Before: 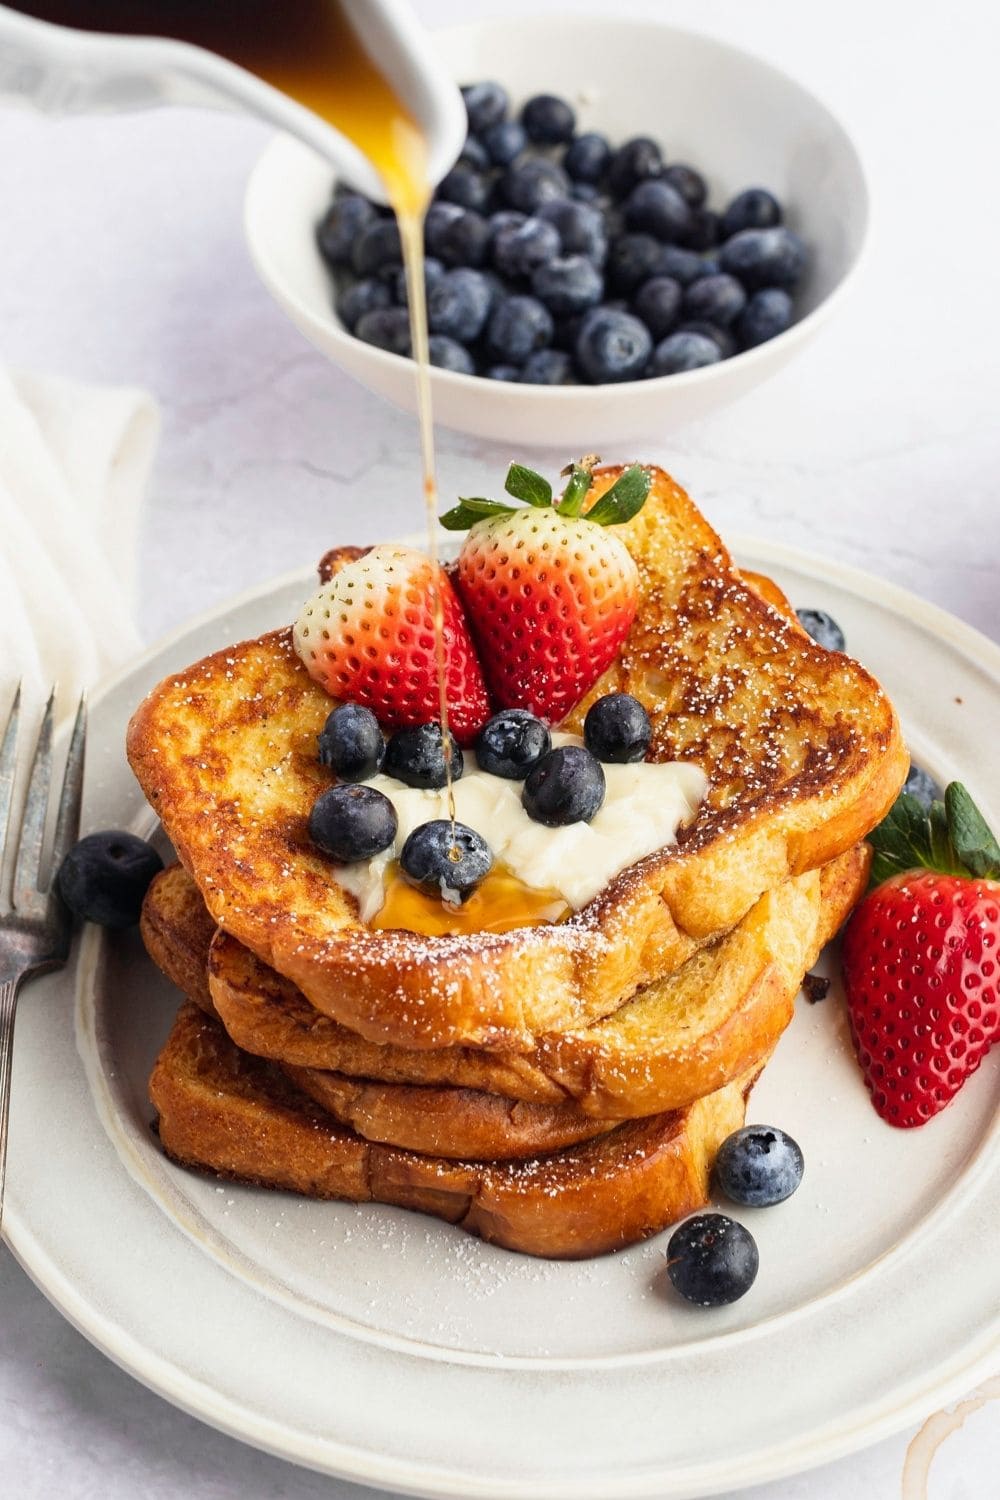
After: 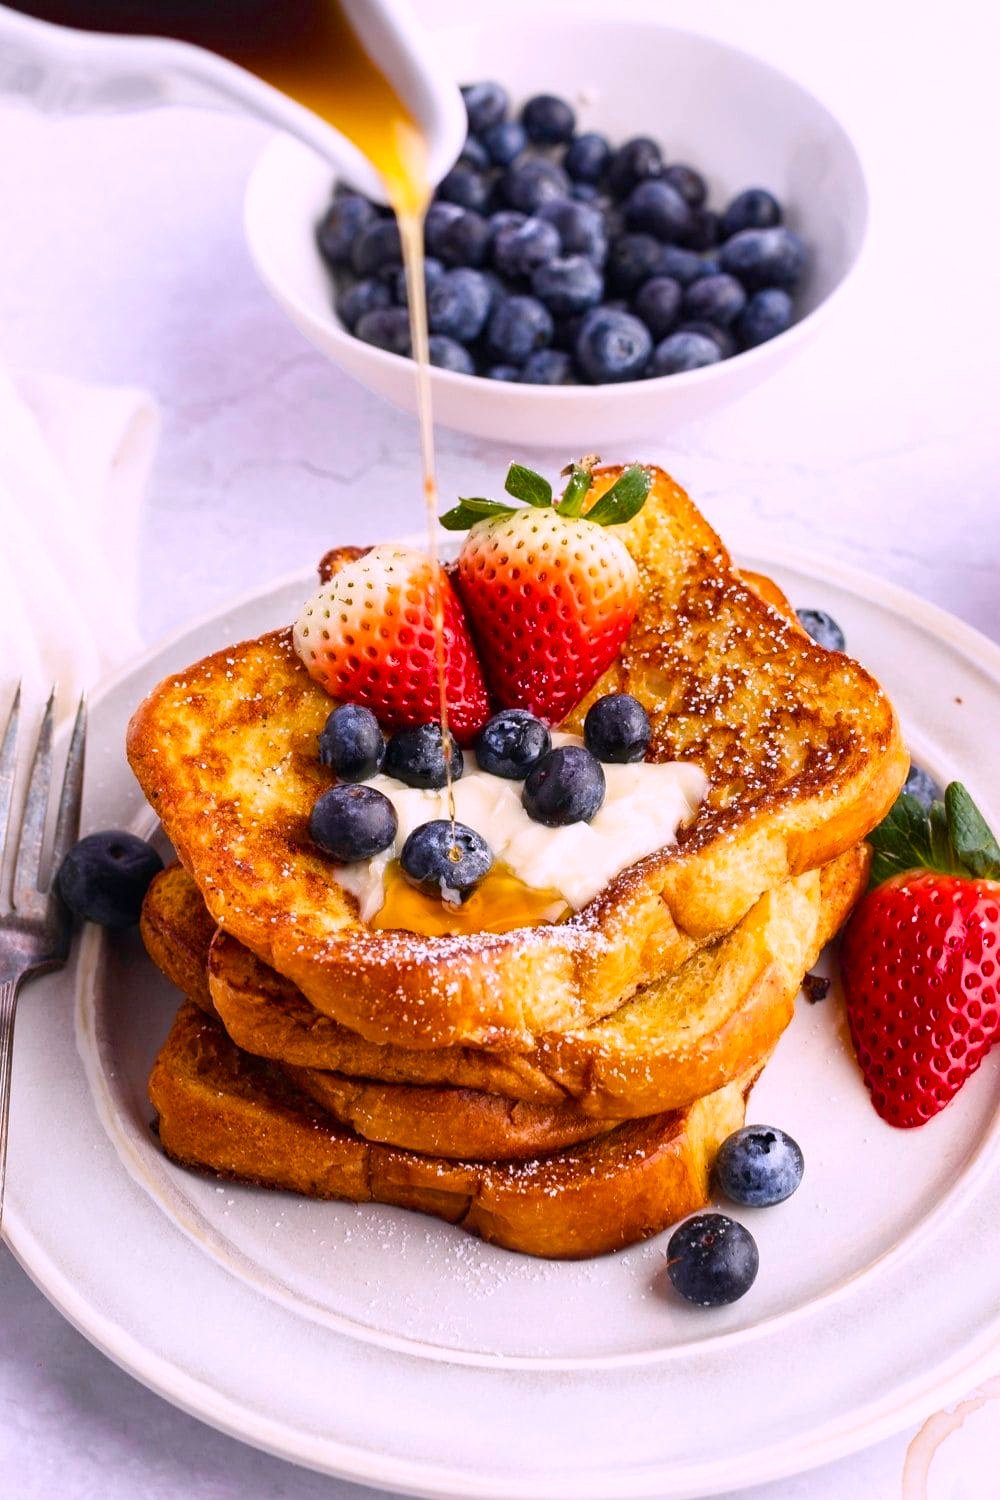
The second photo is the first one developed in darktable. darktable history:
white balance: red 1.066, blue 1.119
color balance rgb: perceptual saturation grading › global saturation 35%, perceptual saturation grading › highlights -25%, perceptual saturation grading › shadows 25%, global vibrance 10%
